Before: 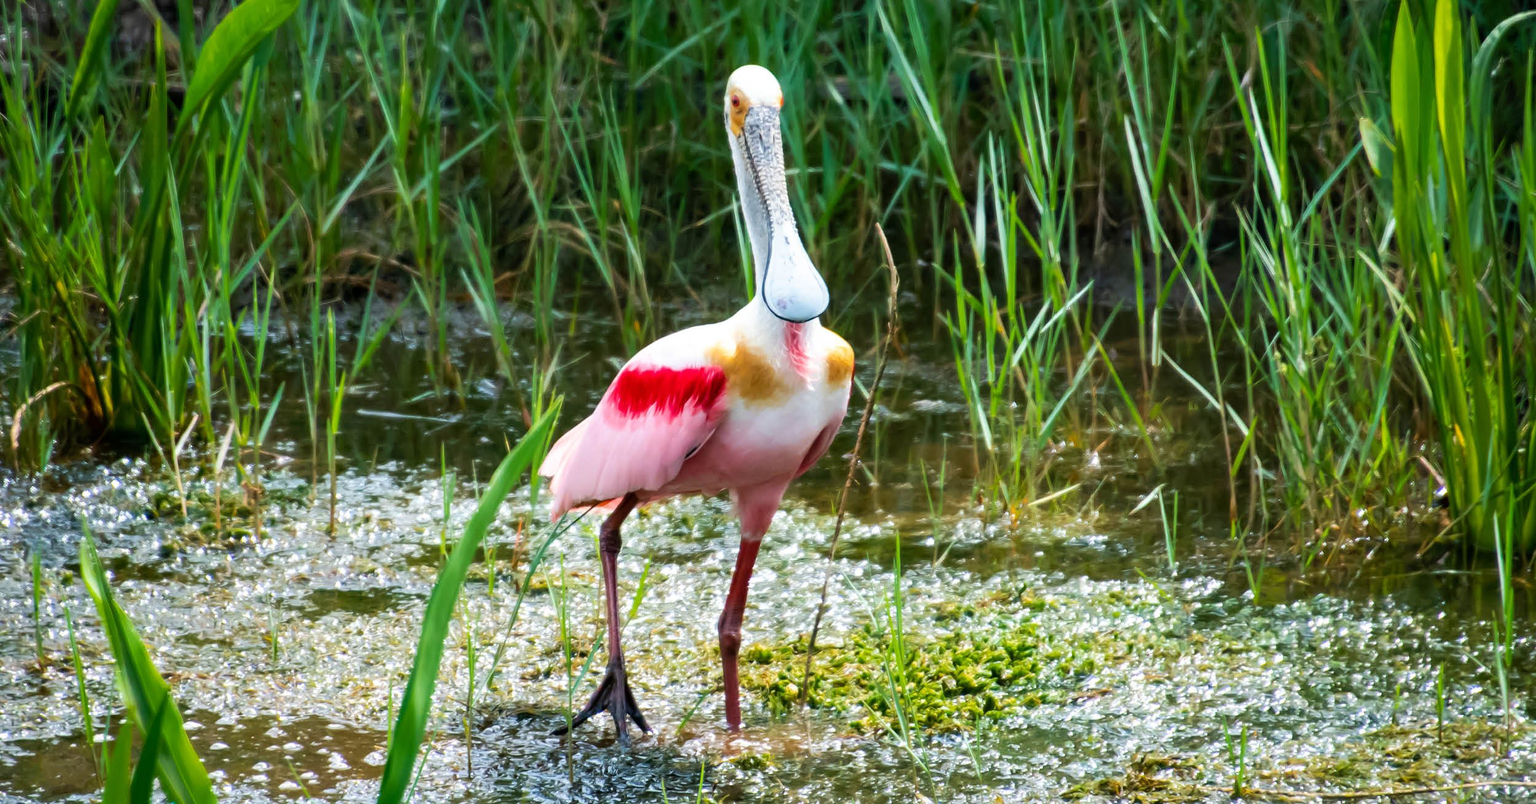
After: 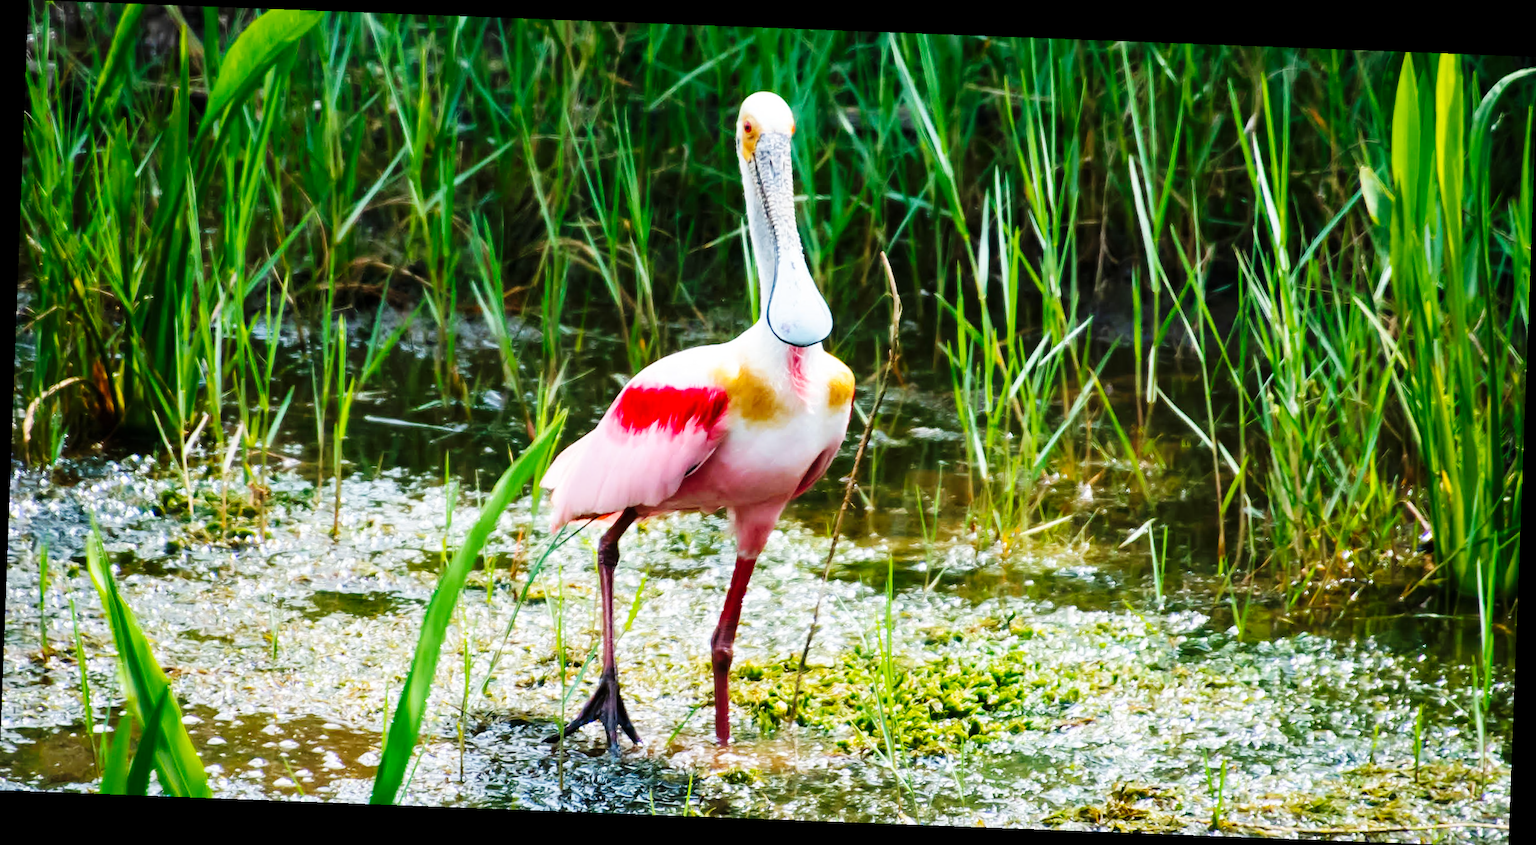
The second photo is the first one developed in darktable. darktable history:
base curve: curves: ch0 [(0, 0) (0.036, 0.025) (0.121, 0.166) (0.206, 0.329) (0.605, 0.79) (1, 1)], preserve colors none
crop and rotate: left 0.126%
rotate and perspective: rotation 2.17°, automatic cropping off
